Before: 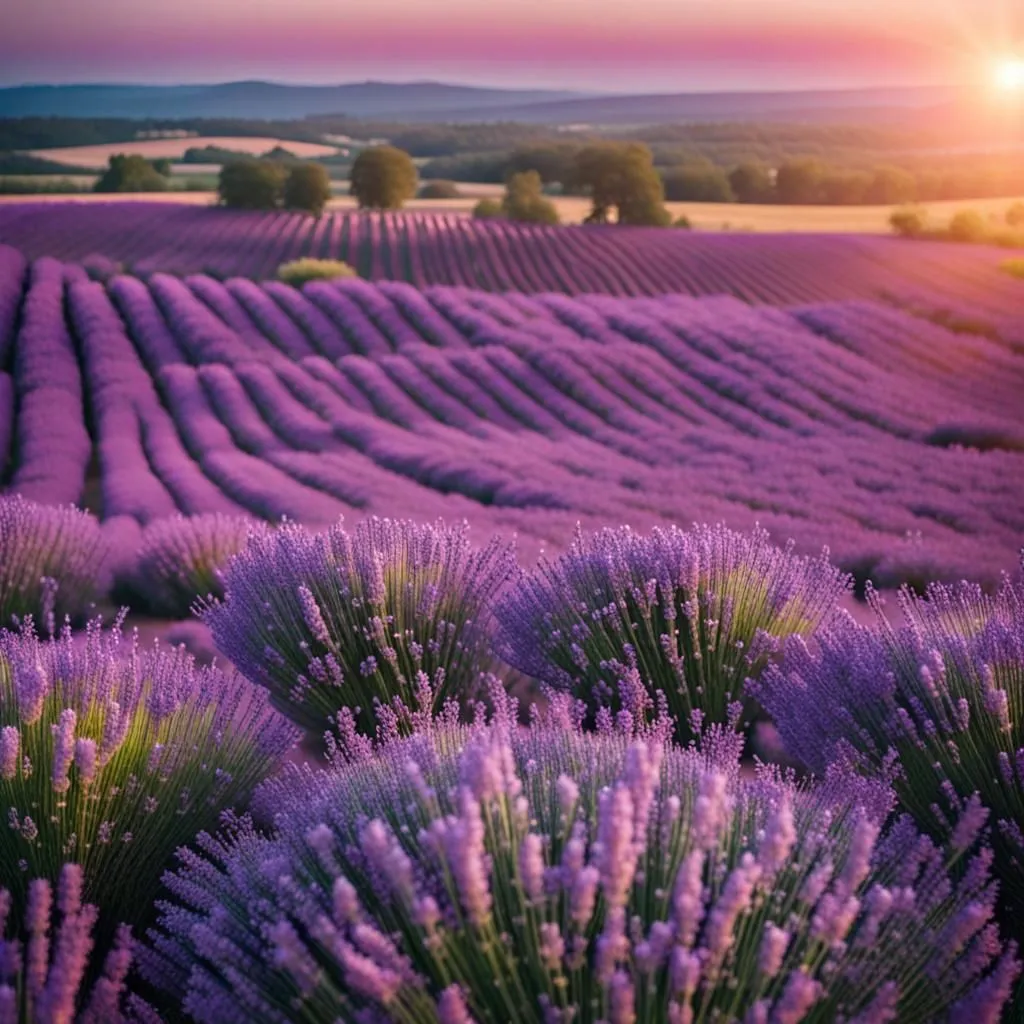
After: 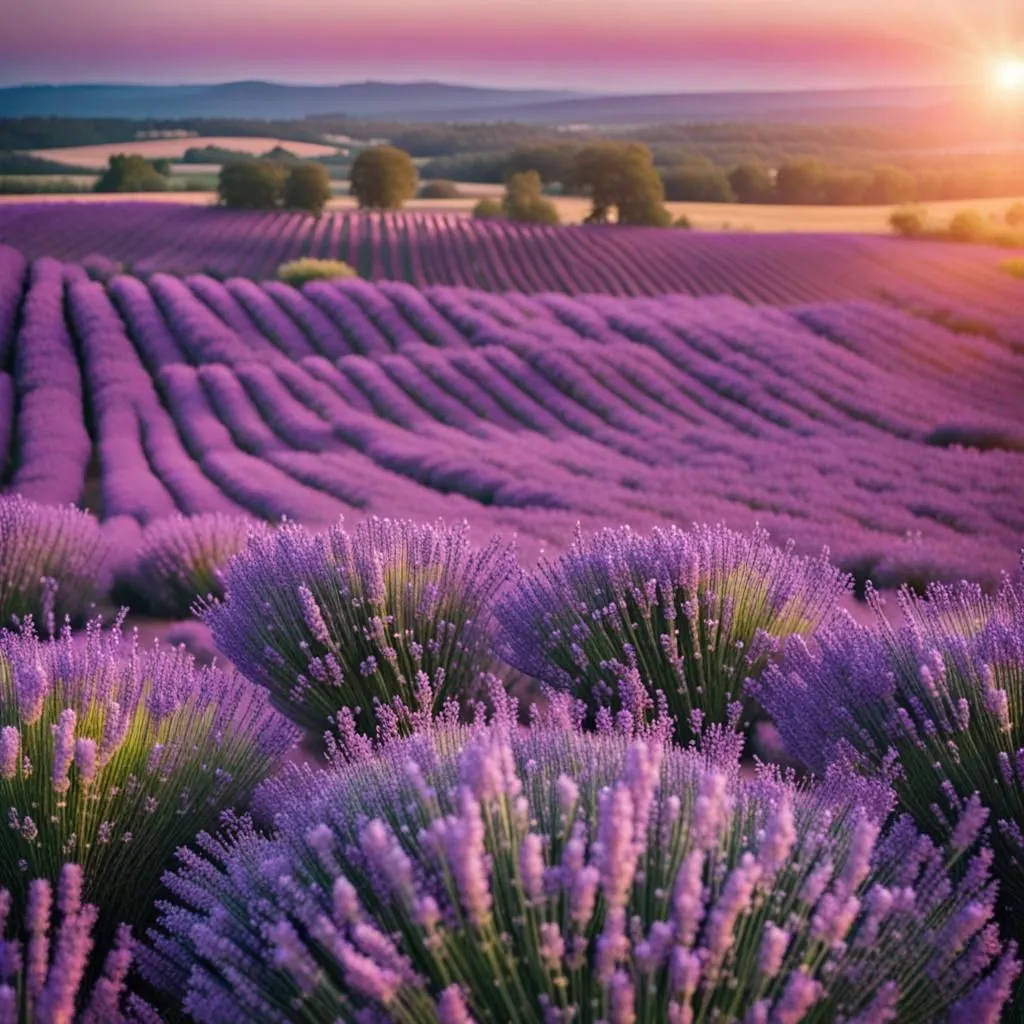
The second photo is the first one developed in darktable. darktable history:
shadows and highlights: shadows 37.34, highlights -27.79, soften with gaussian
